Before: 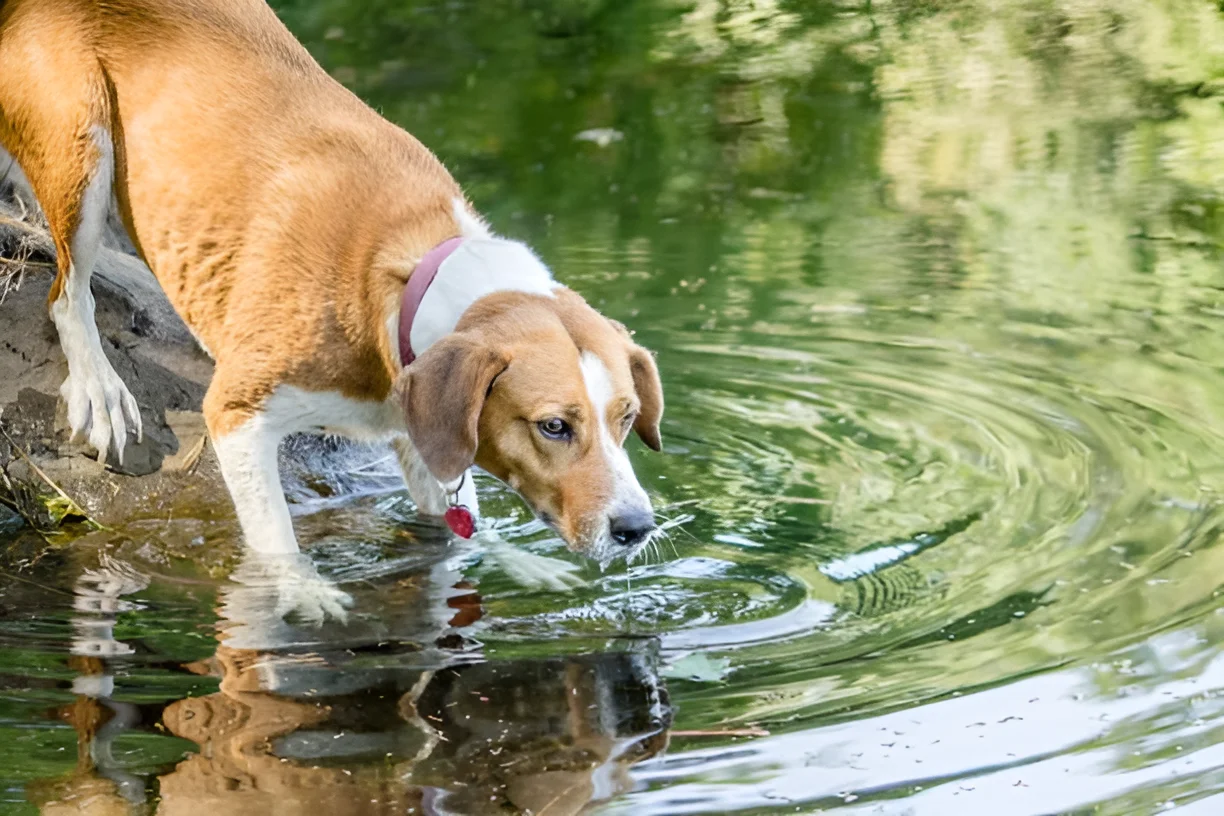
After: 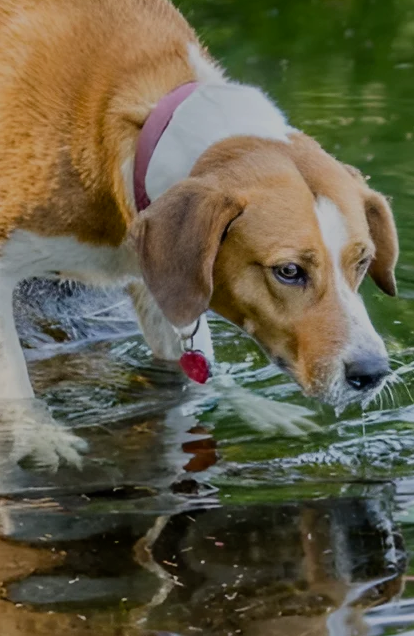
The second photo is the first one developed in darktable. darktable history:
color balance rgb: linear chroma grading › global chroma 14.462%, perceptual saturation grading › global saturation 0.019%, perceptual saturation grading › mid-tones 11.006%, global vibrance 0.736%
crop and rotate: left 21.66%, top 19.066%, right 44.497%, bottom 2.969%
exposure: exposure -0.969 EV, compensate highlight preservation false
